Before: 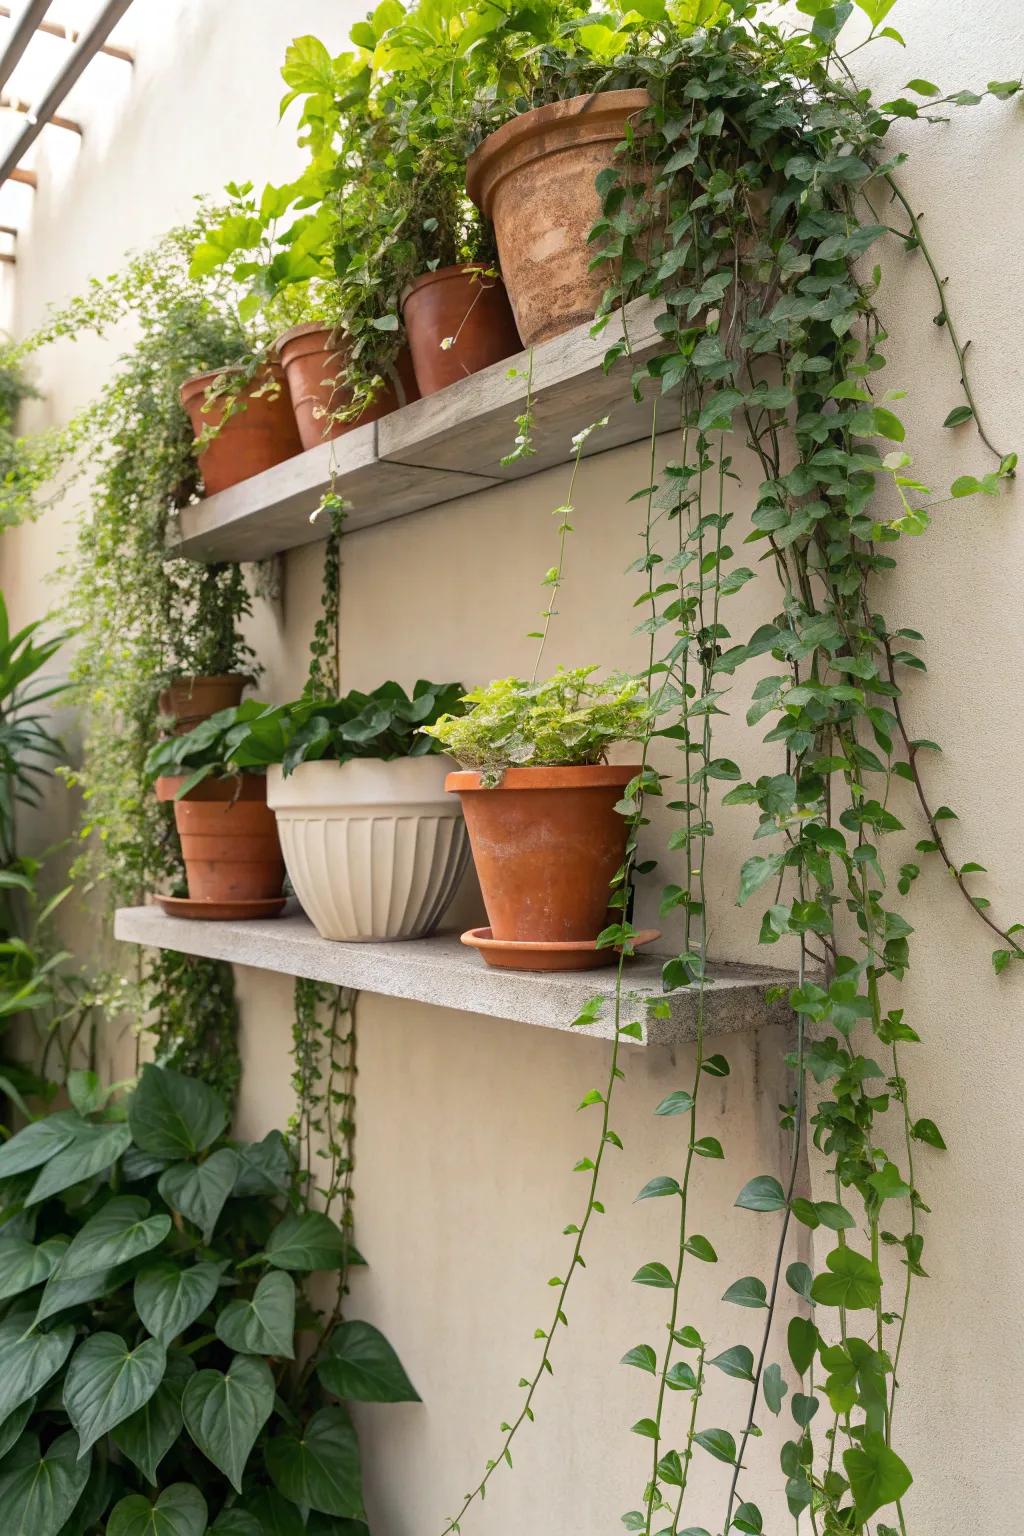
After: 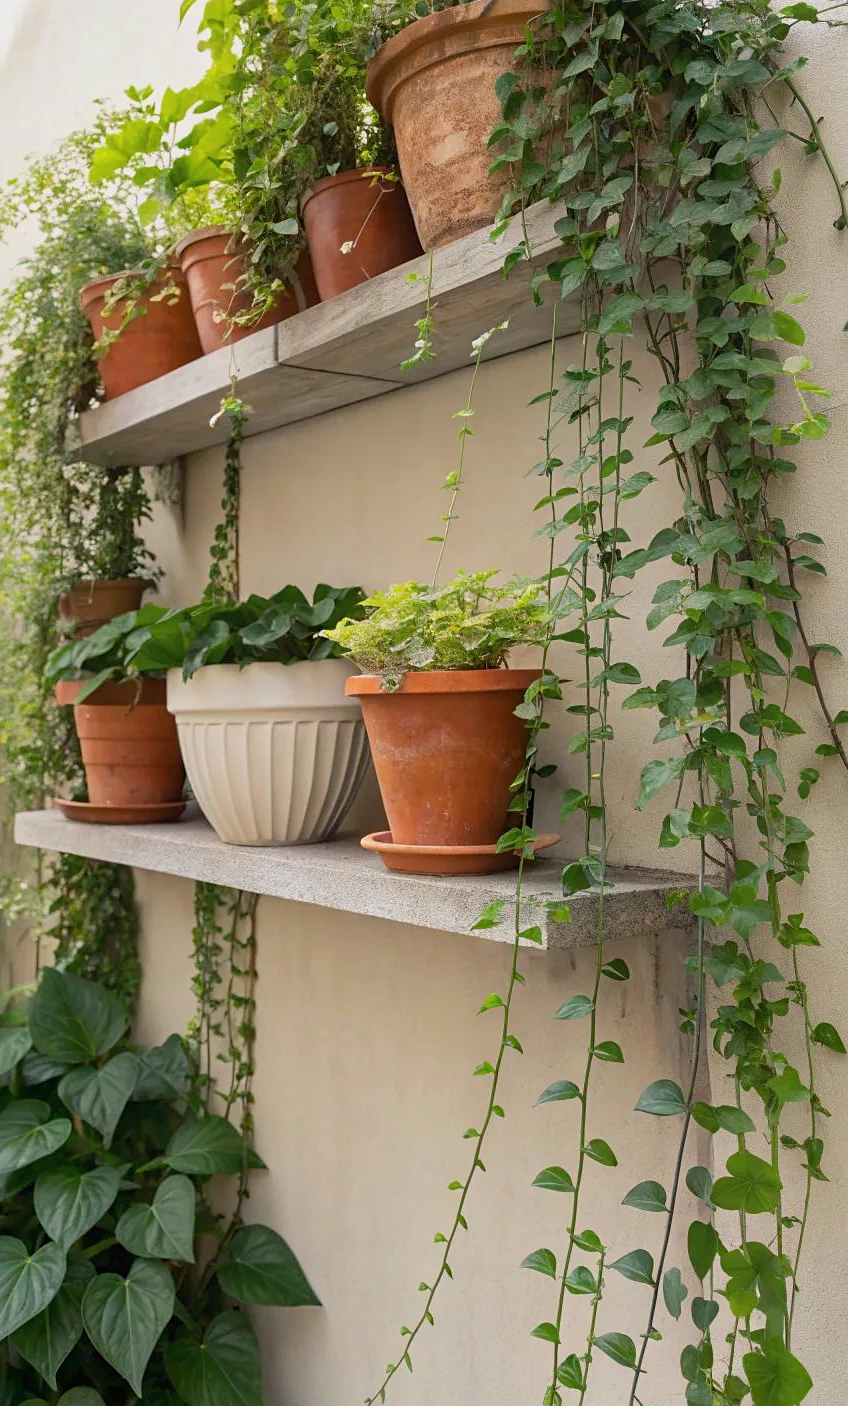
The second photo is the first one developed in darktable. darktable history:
crop: left 9.807%, top 6.259%, right 7.334%, bottom 2.177%
color balance rgb: contrast -10%
sharpen: amount 0.2
